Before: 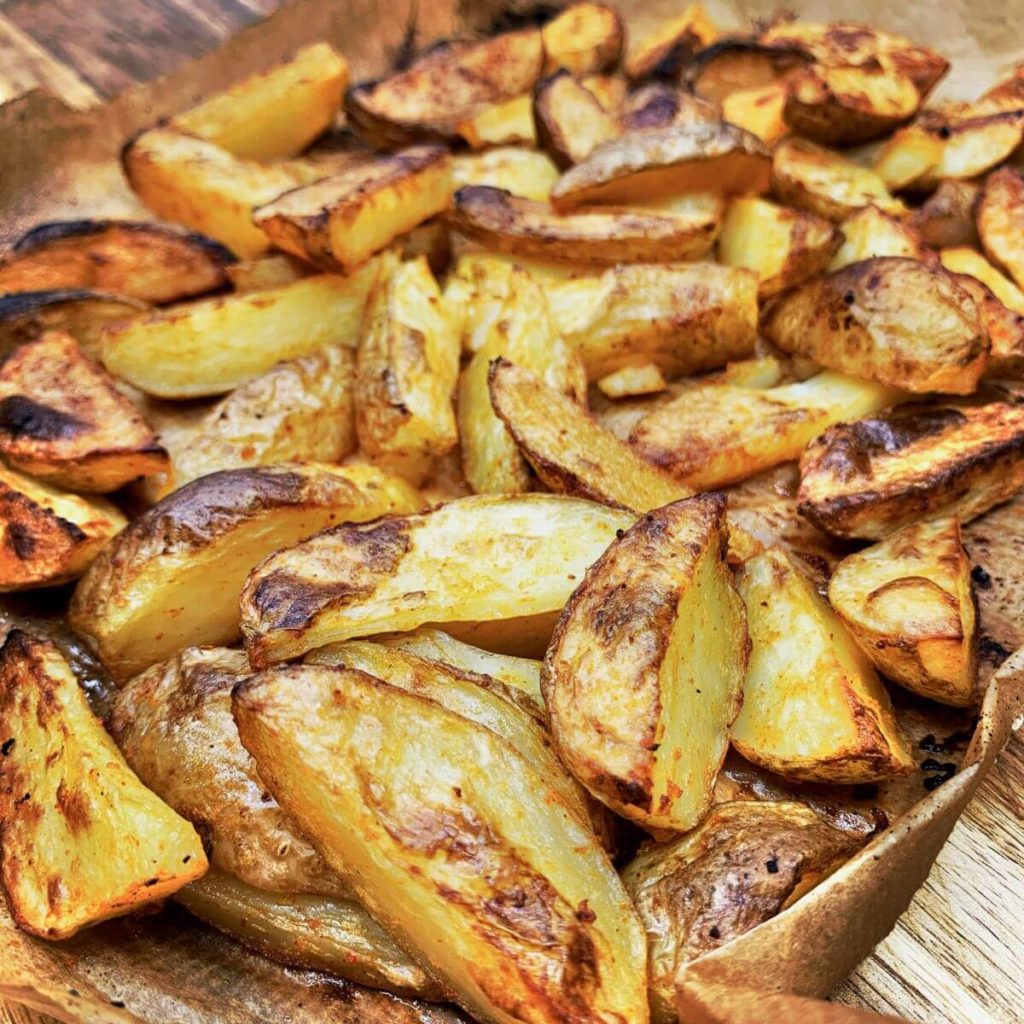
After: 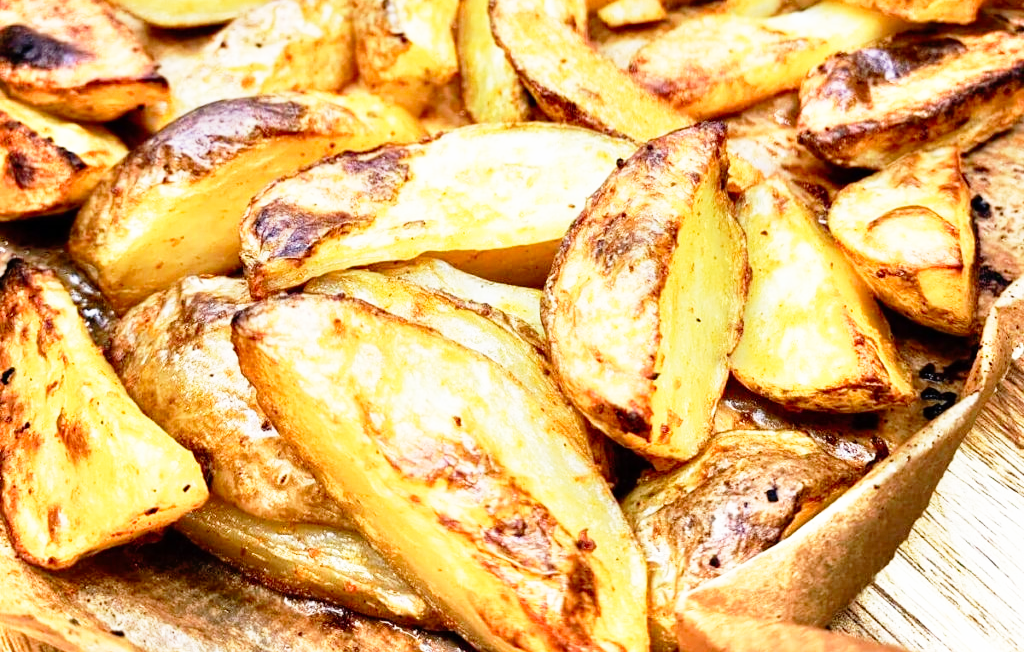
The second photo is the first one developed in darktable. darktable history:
crop and rotate: top 36.324%
base curve: curves: ch0 [(0, 0) (0.012, 0.01) (0.073, 0.168) (0.31, 0.711) (0.645, 0.957) (1, 1)], preserve colors none
